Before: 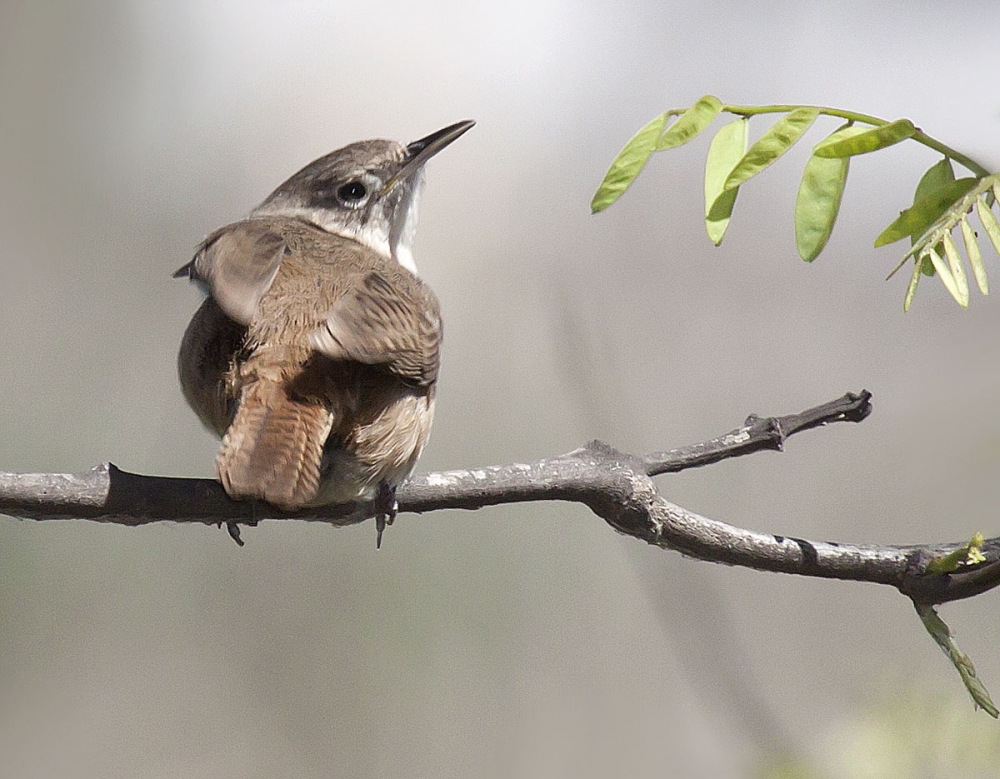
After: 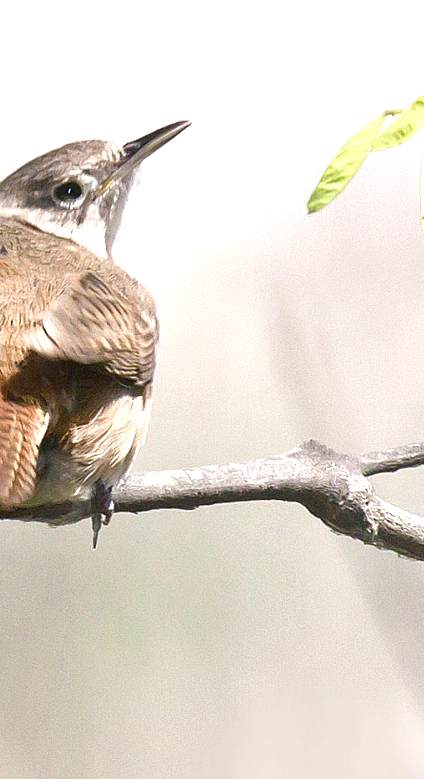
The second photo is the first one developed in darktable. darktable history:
color balance rgb: shadows lift › luminance -8.045%, shadows lift › chroma 2.088%, shadows lift › hue 167.62°, highlights gain › chroma 0.277%, highlights gain › hue 330.44°, perceptual saturation grading › global saturation 20%, perceptual saturation grading › highlights -25.315%, perceptual saturation grading › shadows 50.114%
crop: left 28.424%, right 29.161%
exposure: exposure 1 EV, compensate exposure bias true, compensate highlight preservation false
